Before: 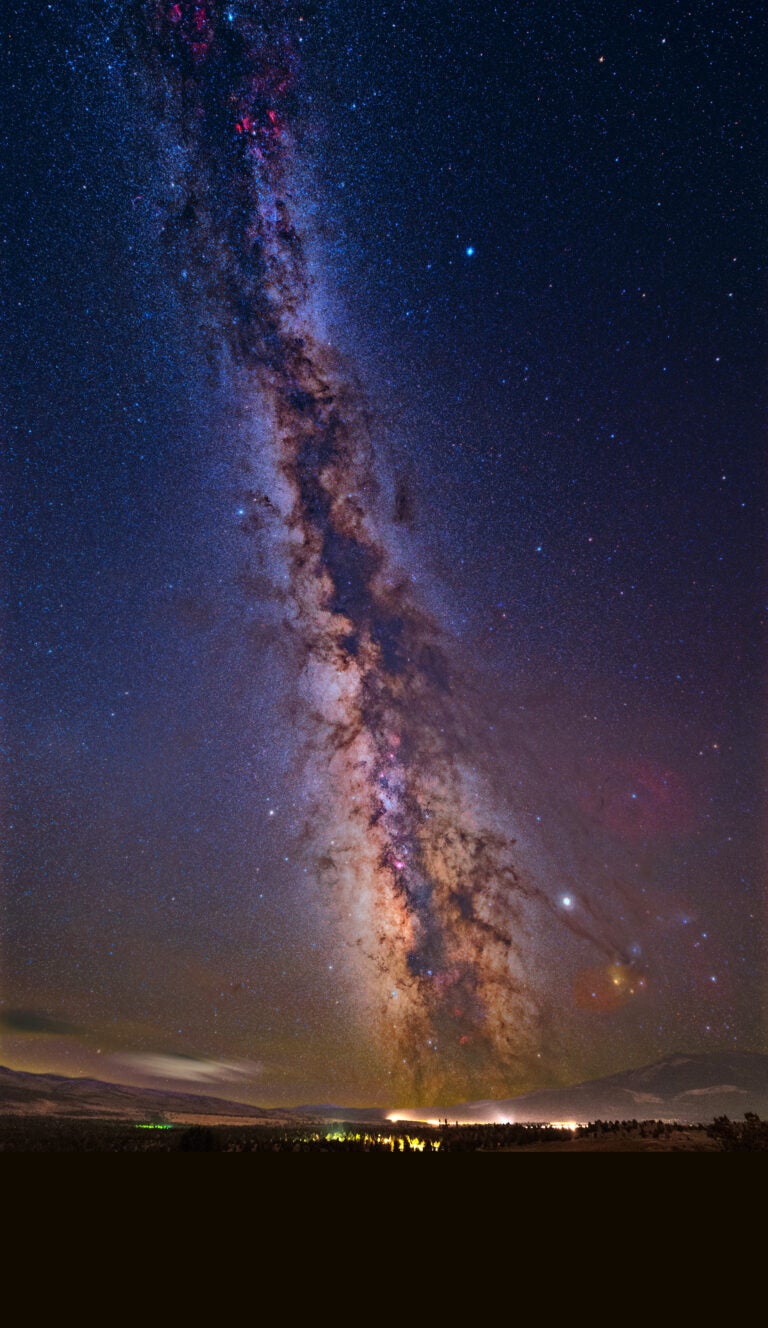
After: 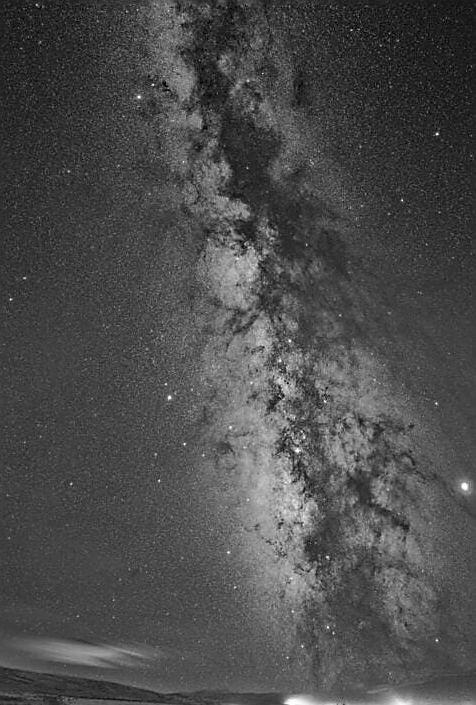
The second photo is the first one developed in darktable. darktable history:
exposure: compensate highlight preservation false
color contrast: green-magenta contrast 0, blue-yellow contrast 0
sharpen: radius 1.4, amount 1.25, threshold 0.7
crop: left 13.312%, top 31.28%, right 24.627%, bottom 15.582%
